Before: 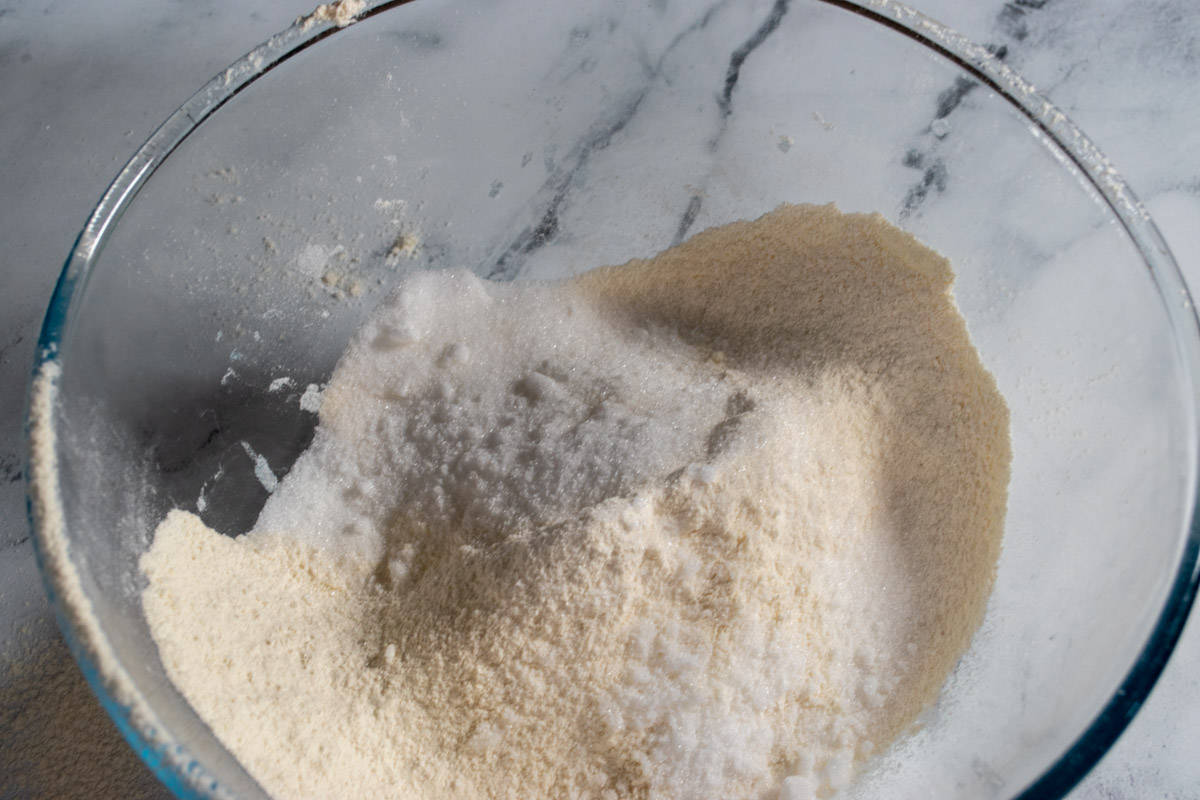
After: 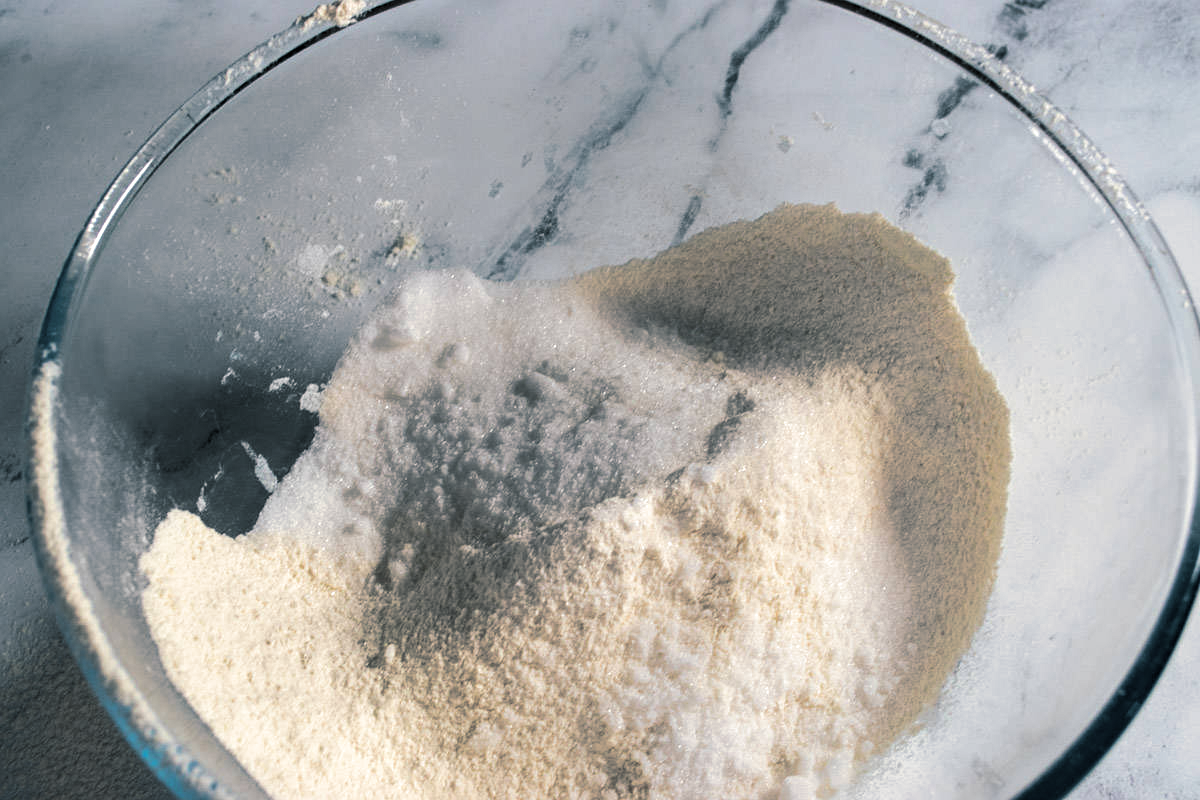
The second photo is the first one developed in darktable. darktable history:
sharpen: radius 1.272, amount 0.305, threshold 0
split-toning: shadows › hue 205.2°, shadows › saturation 0.29, highlights › hue 50.4°, highlights › saturation 0.38, balance -49.9
tone equalizer: -8 EV -0.417 EV, -7 EV -0.389 EV, -6 EV -0.333 EV, -5 EV -0.222 EV, -3 EV 0.222 EV, -2 EV 0.333 EV, -1 EV 0.389 EV, +0 EV 0.417 EV, edges refinement/feathering 500, mask exposure compensation -1.57 EV, preserve details no
